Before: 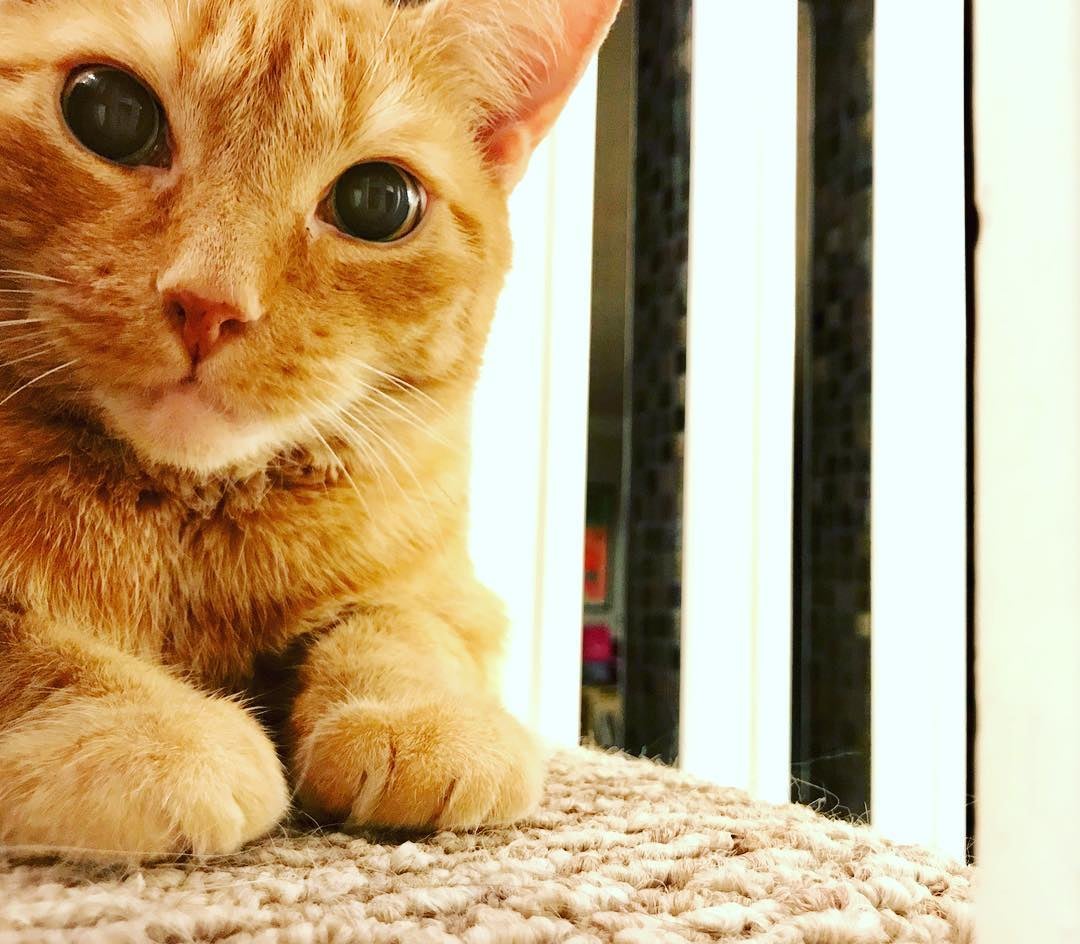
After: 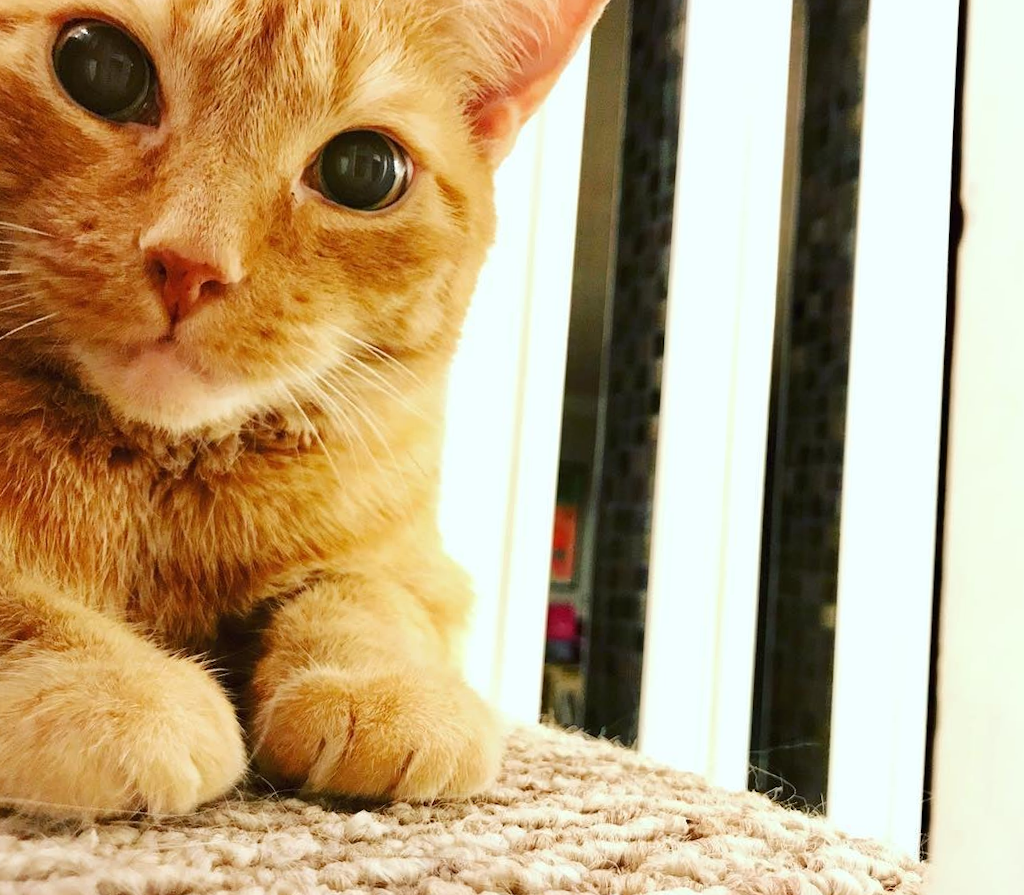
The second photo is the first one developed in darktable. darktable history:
crop and rotate: angle -2.79°
